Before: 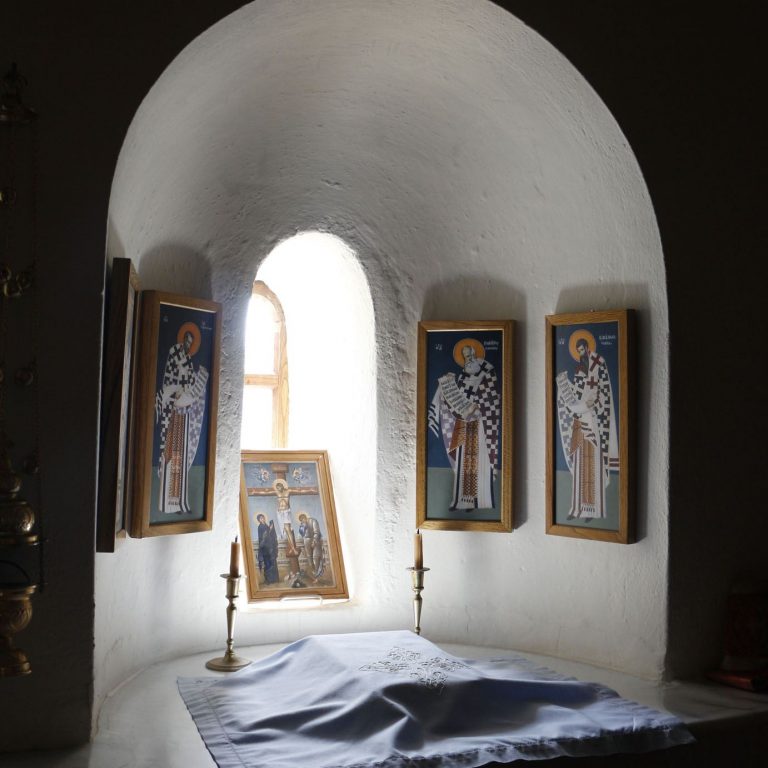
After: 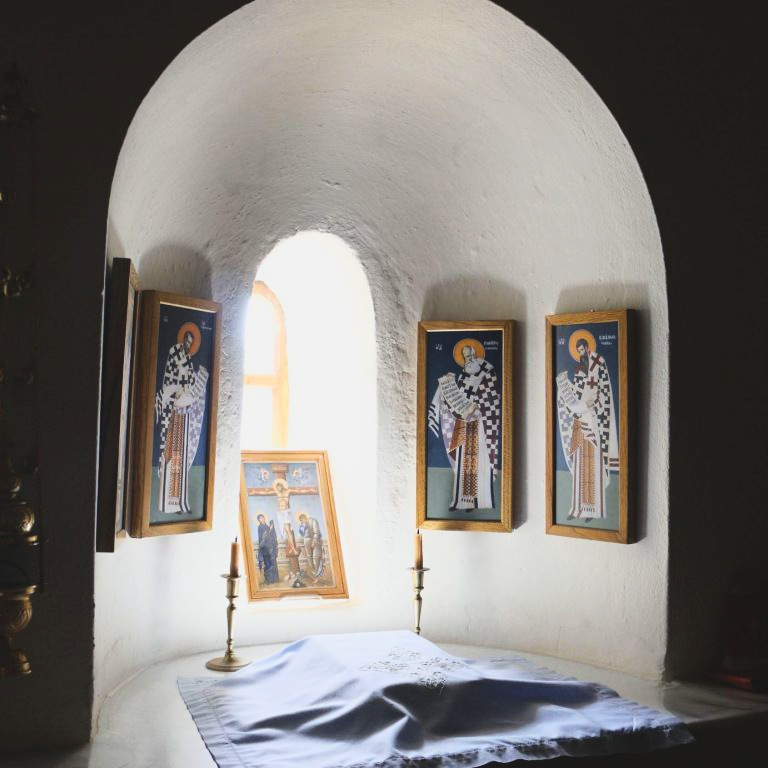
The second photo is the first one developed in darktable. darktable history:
base curve: curves: ch0 [(0, 0) (0.028, 0.03) (0.121, 0.232) (0.46, 0.748) (0.859, 0.968) (1, 1)]
contrast brightness saturation: contrast -0.1, brightness 0.05, saturation 0.08
